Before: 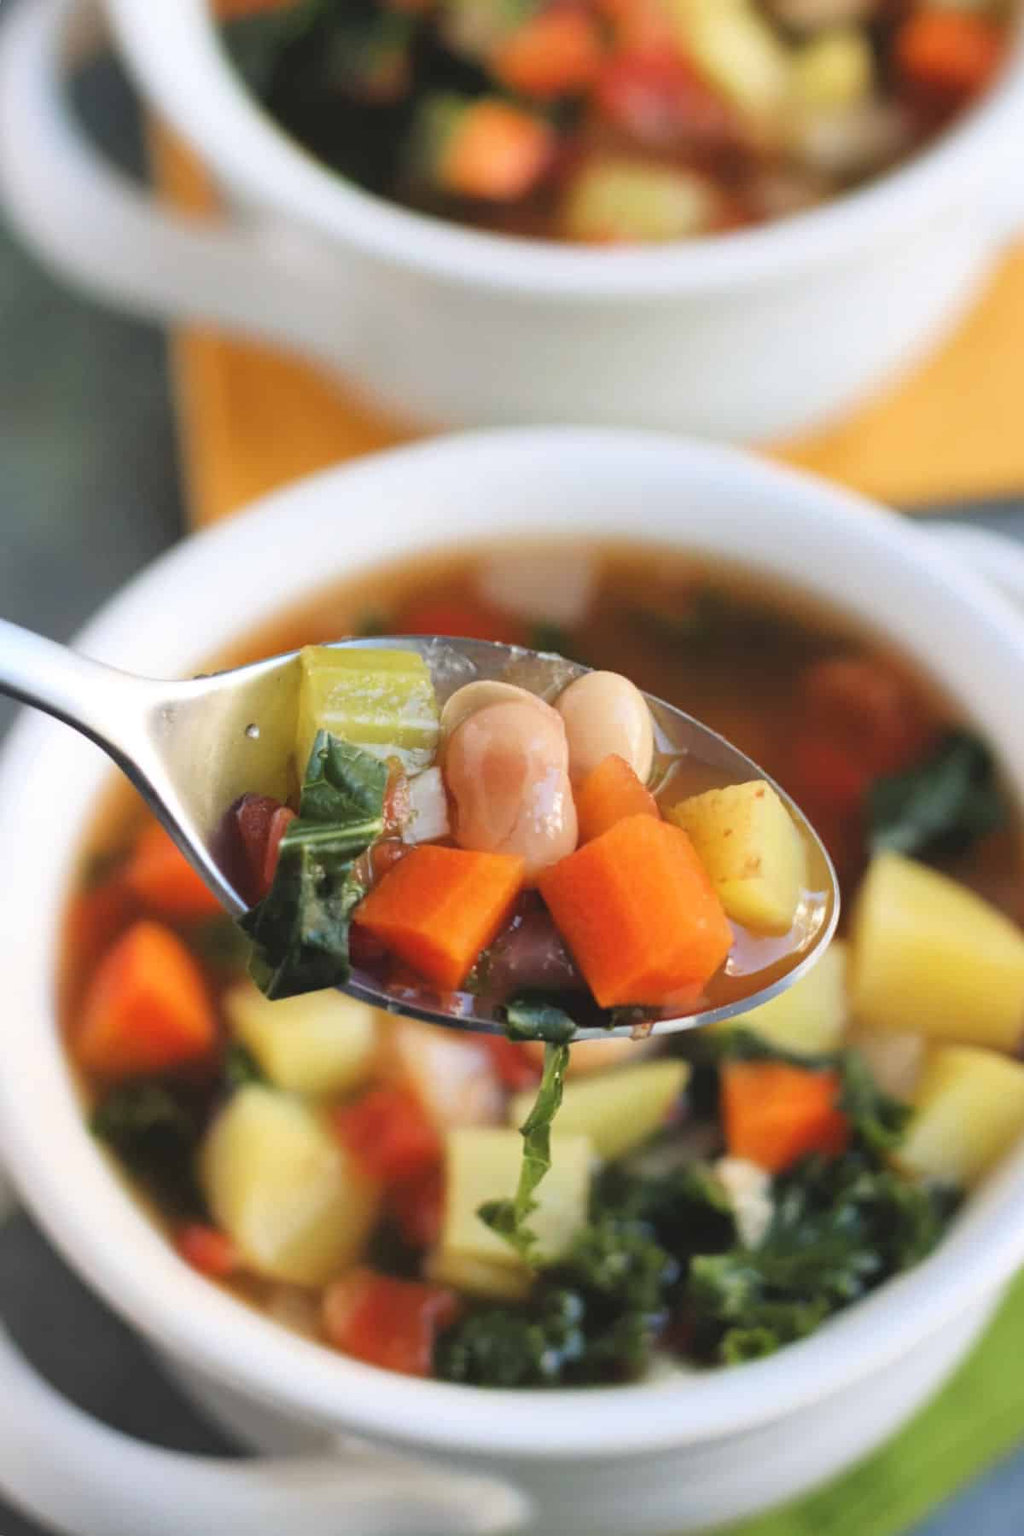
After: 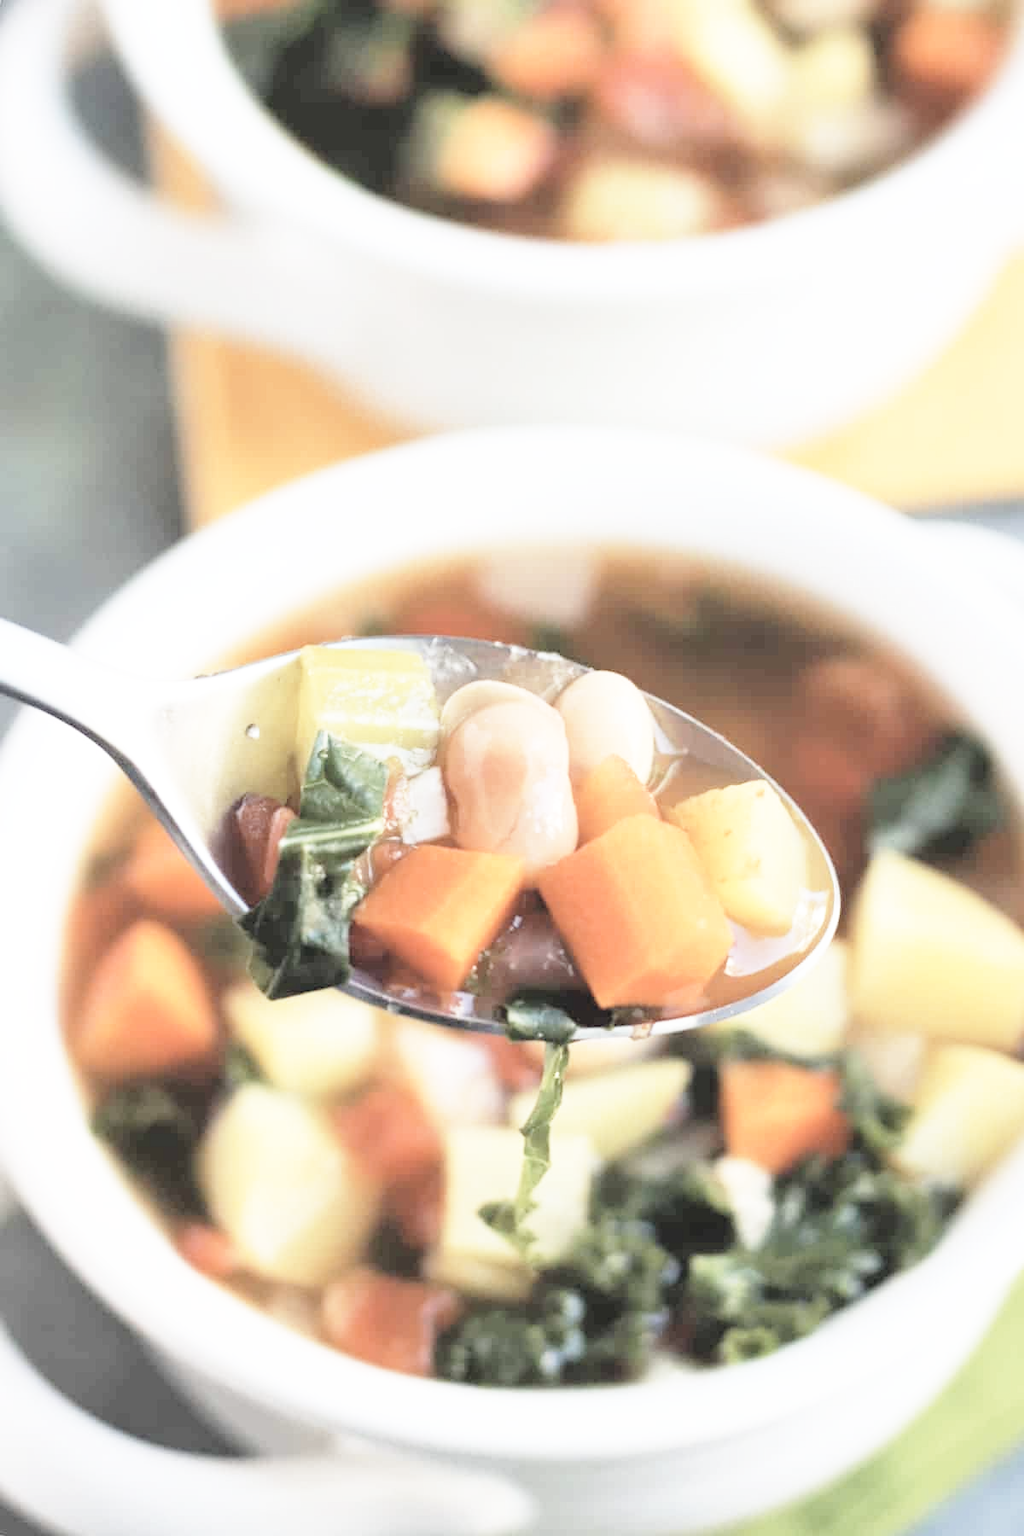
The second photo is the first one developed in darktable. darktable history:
base curve: curves: ch0 [(0, 0) (0.012, 0.01) (0.073, 0.168) (0.31, 0.711) (0.645, 0.957) (1, 1)], preserve colors none
contrast brightness saturation: brightness 0.18, saturation -0.5
